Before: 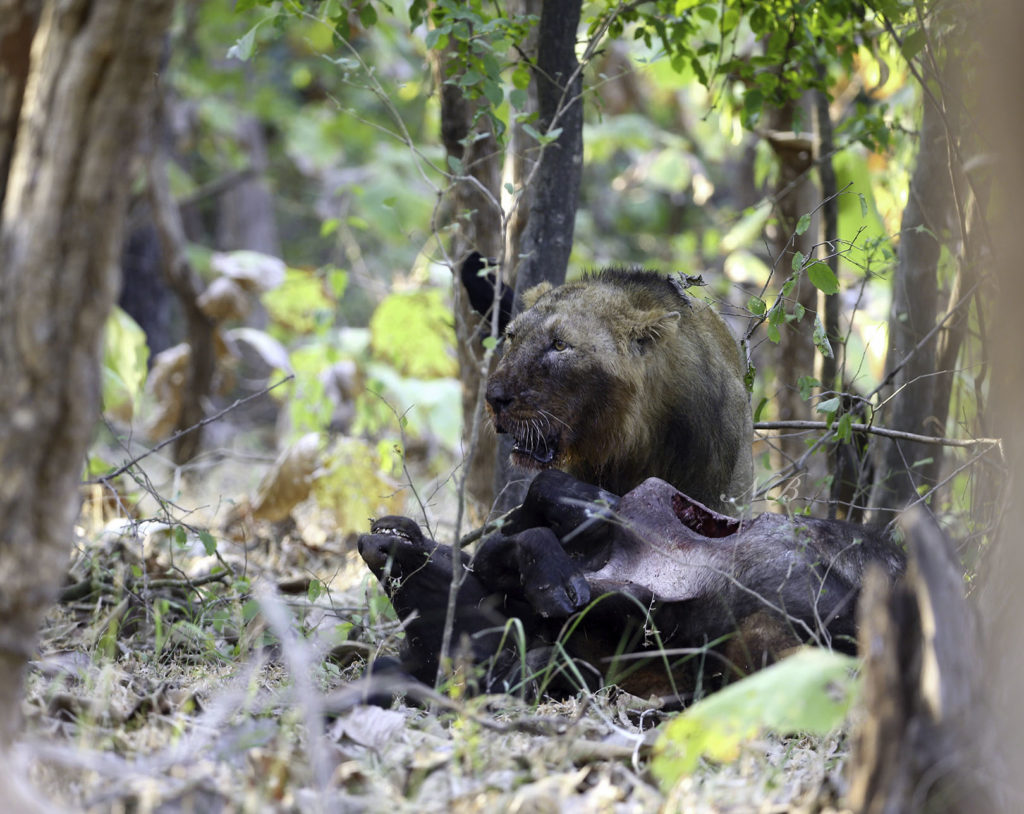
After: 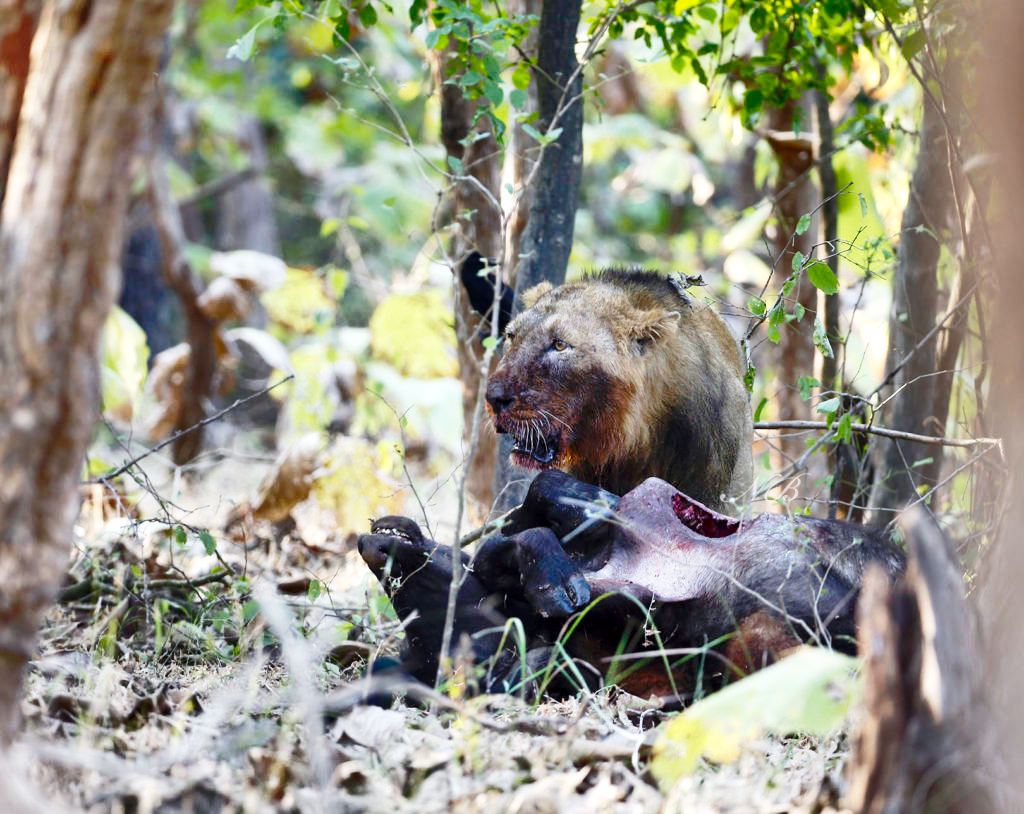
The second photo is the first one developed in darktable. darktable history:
shadows and highlights: shadows 24.58, highlights -76.87, highlights color adjustment 0.135%, soften with gaussian
base curve: curves: ch0 [(0, 0) (0.028, 0.03) (0.121, 0.232) (0.46, 0.748) (0.859, 0.968) (1, 1)], preserve colors none
exposure: exposure 0.014 EV, compensate highlight preservation false
